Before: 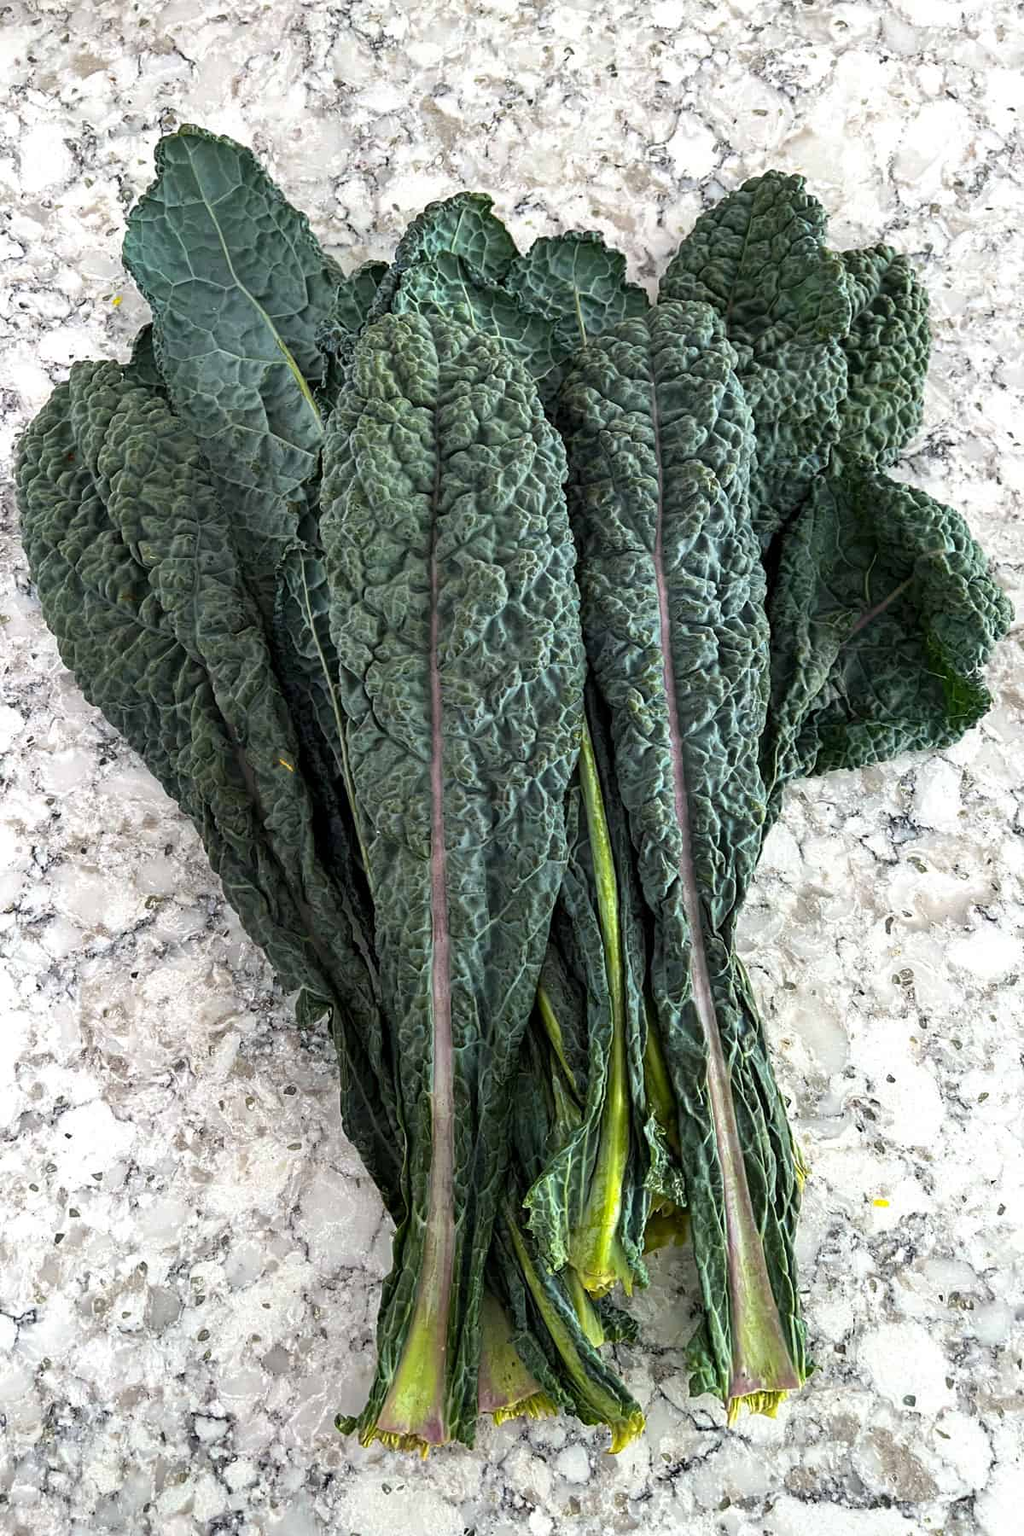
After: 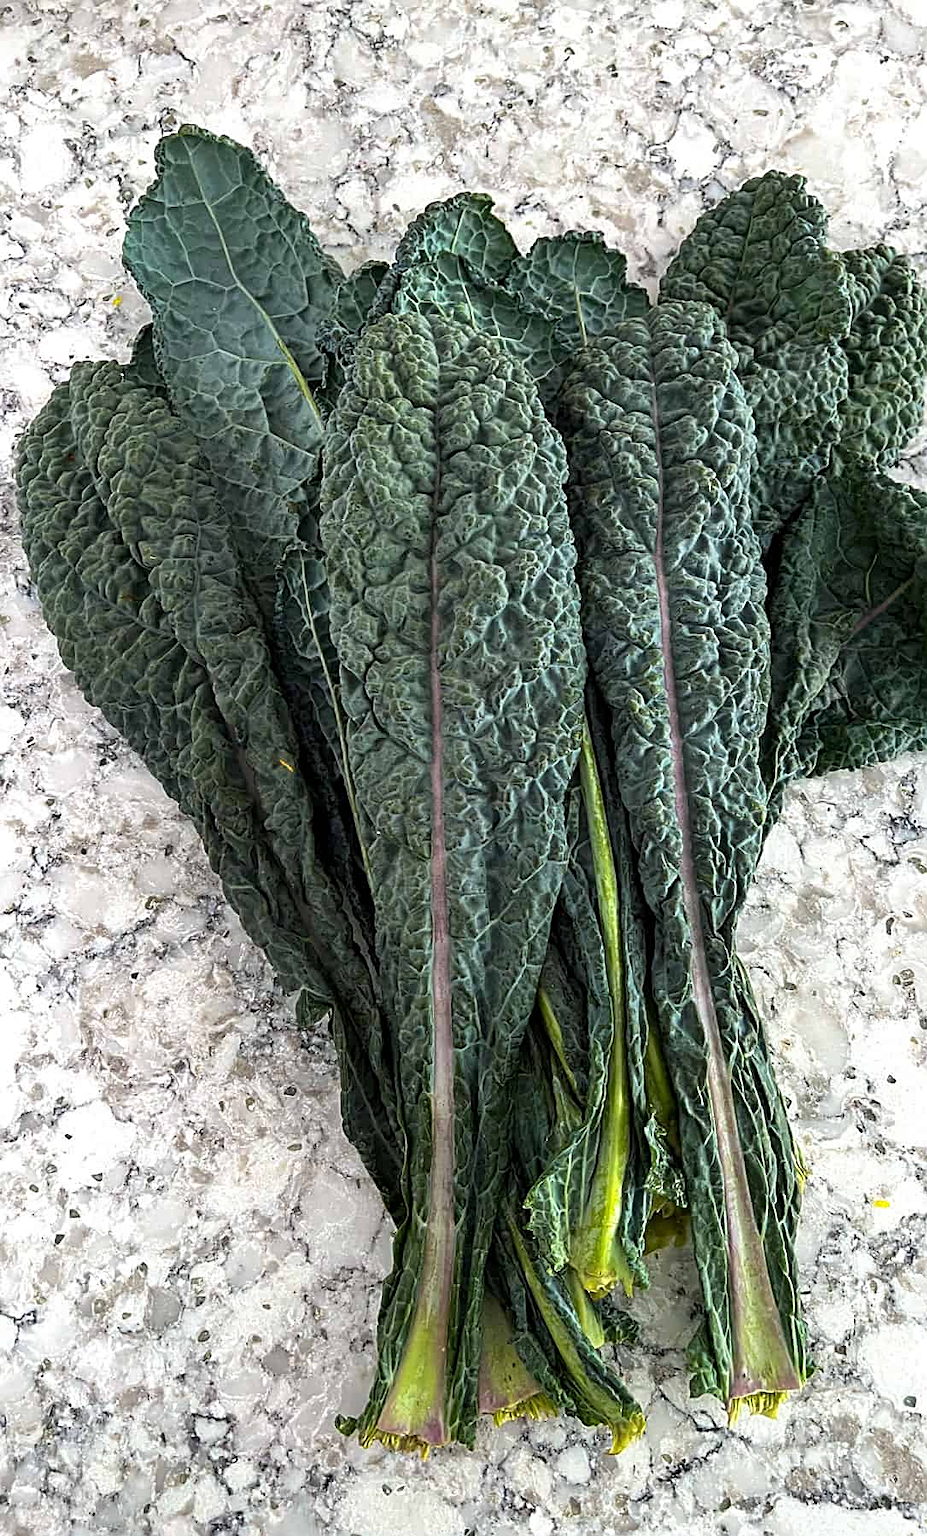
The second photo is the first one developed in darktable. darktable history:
sharpen: on, module defaults
crop: right 9.48%, bottom 0.032%
